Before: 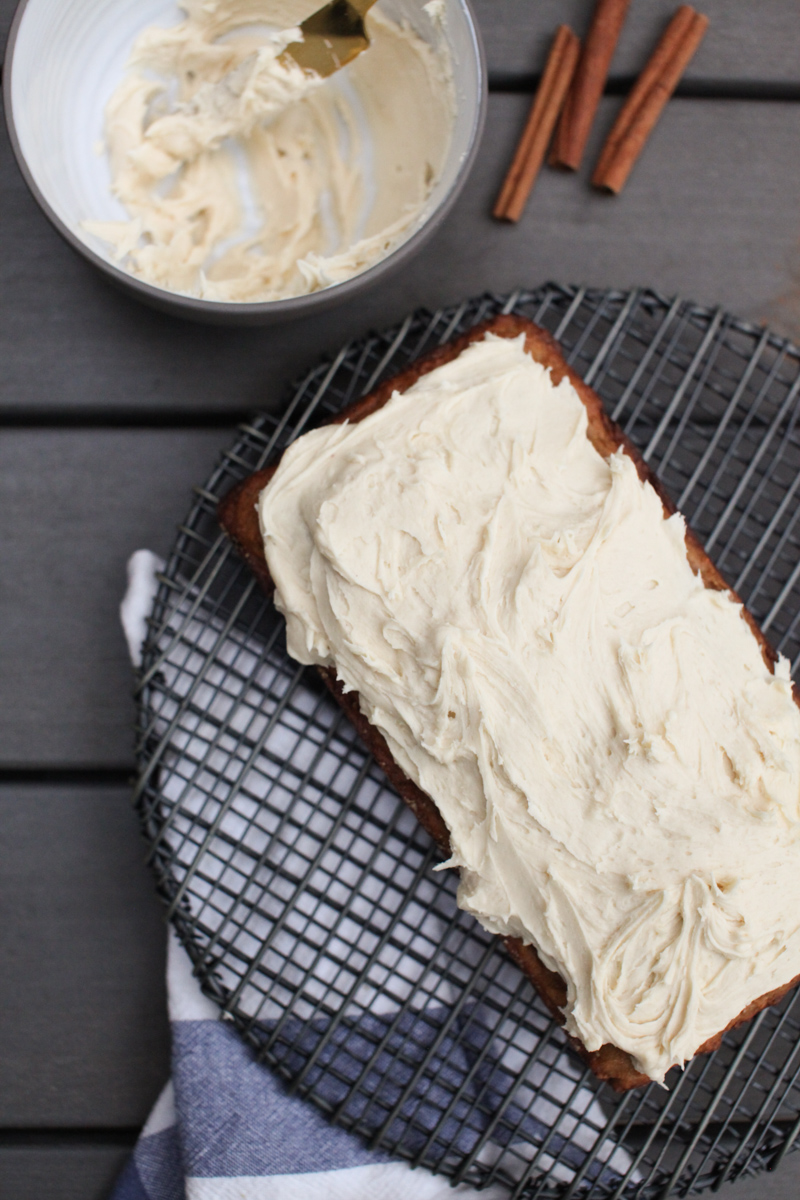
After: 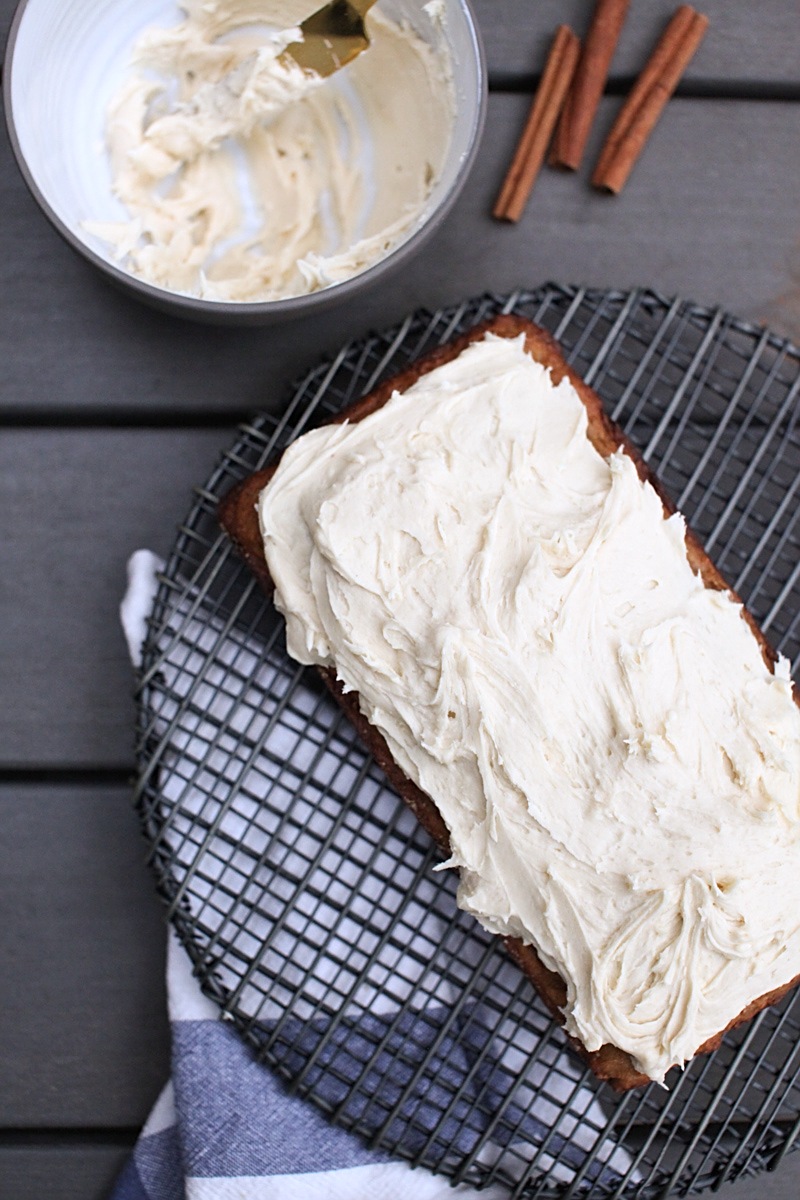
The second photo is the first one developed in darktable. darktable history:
sharpen: on, module defaults
exposure: exposure 0.191 EV, compensate highlight preservation false
white balance: red 0.984, blue 1.059
